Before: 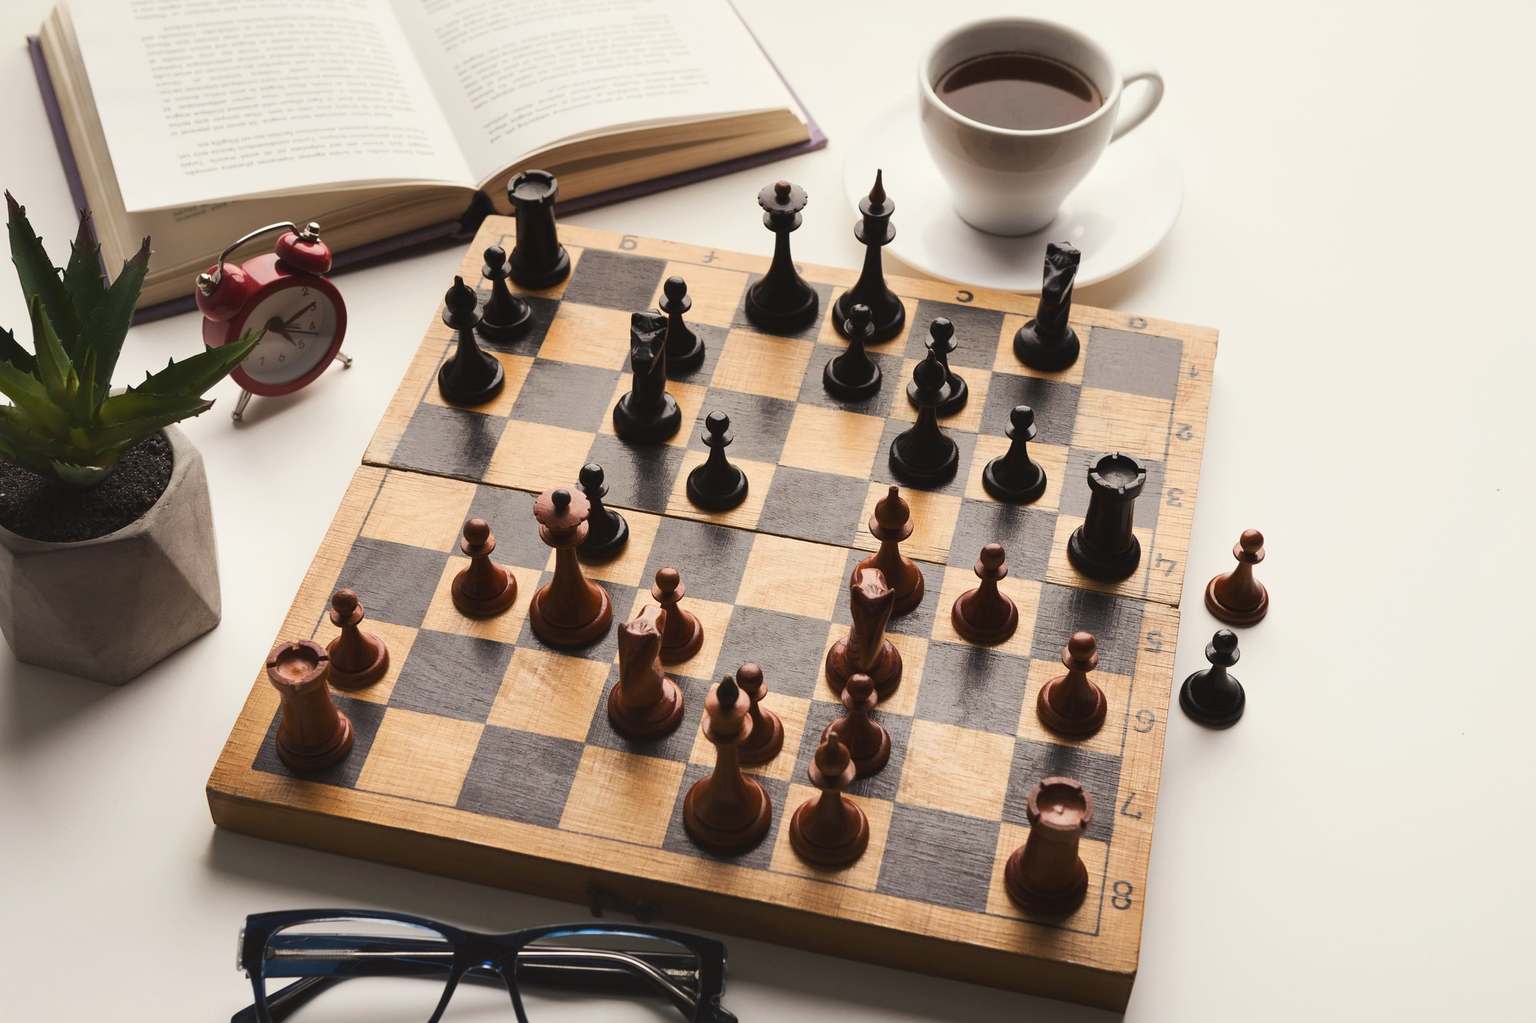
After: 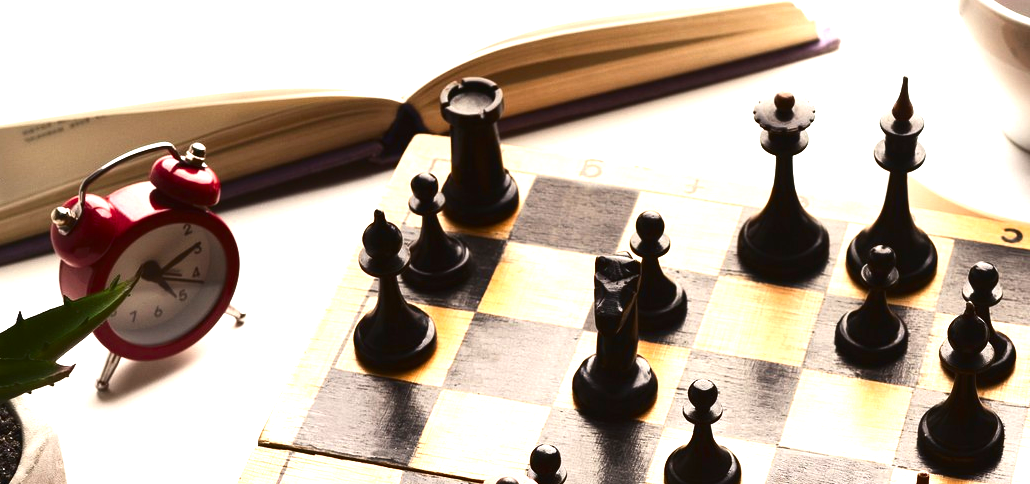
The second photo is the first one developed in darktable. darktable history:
exposure: exposure 1.223 EV, compensate highlight preservation false
contrast brightness saturation: contrast 0.13, brightness -0.24, saturation 0.14
crop: left 10.121%, top 10.631%, right 36.218%, bottom 51.526%
